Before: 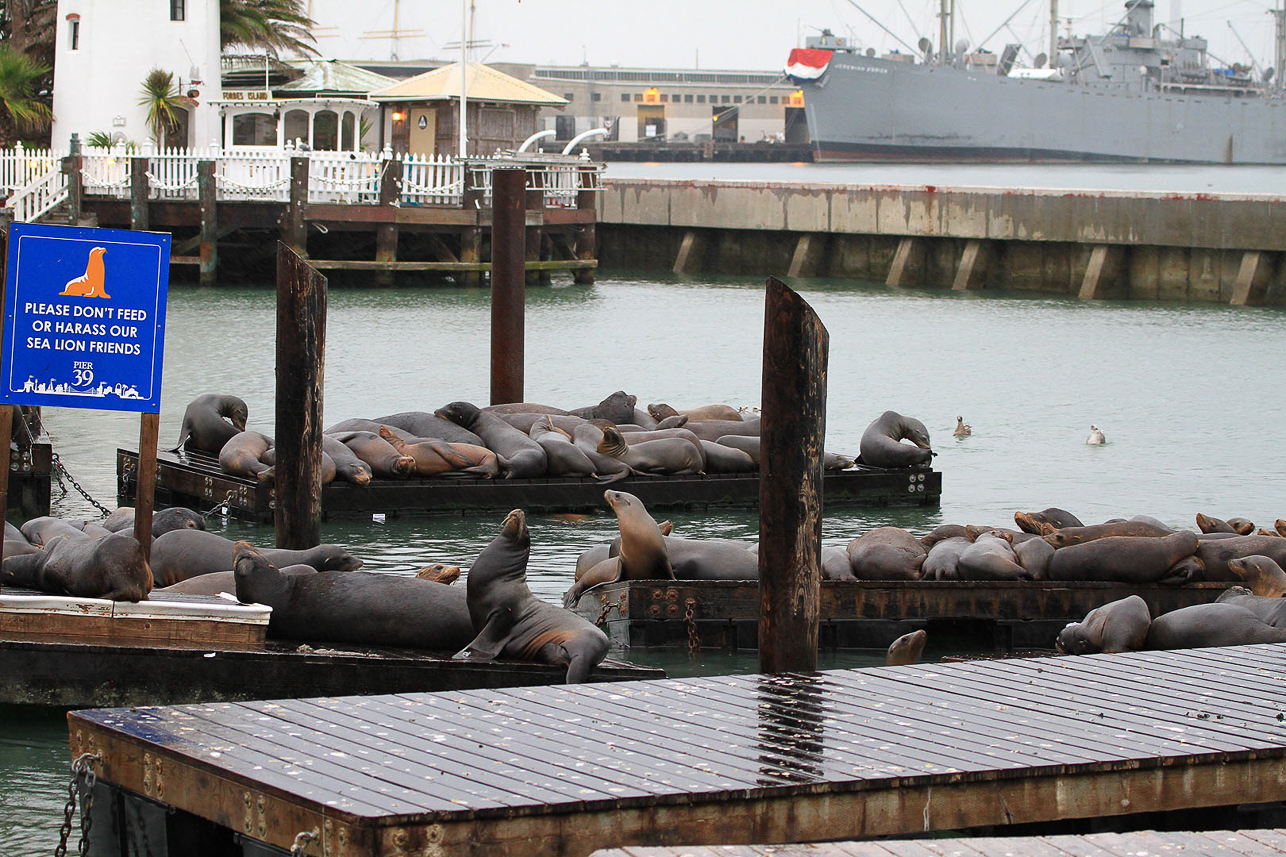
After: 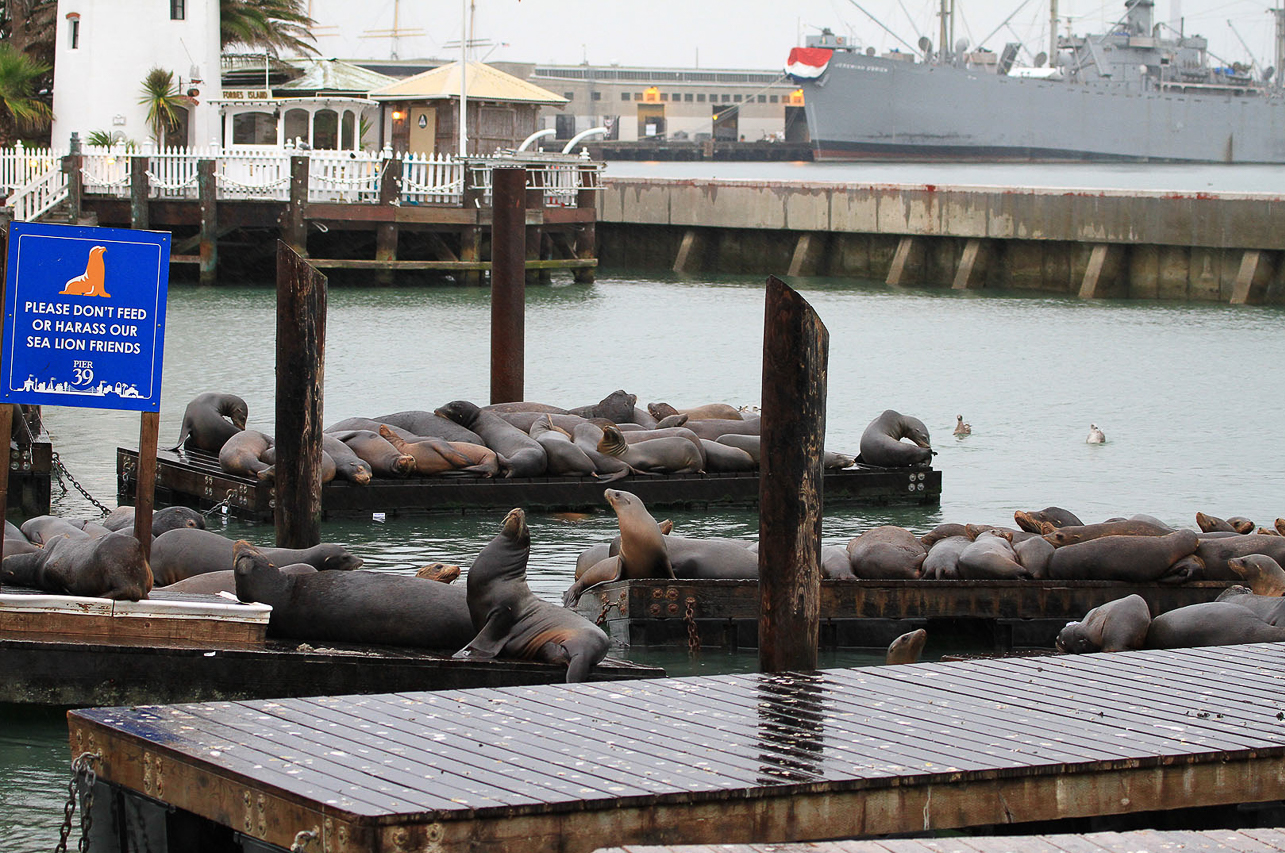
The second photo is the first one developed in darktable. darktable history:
crop: top 0.211%, bottom 0.159%
